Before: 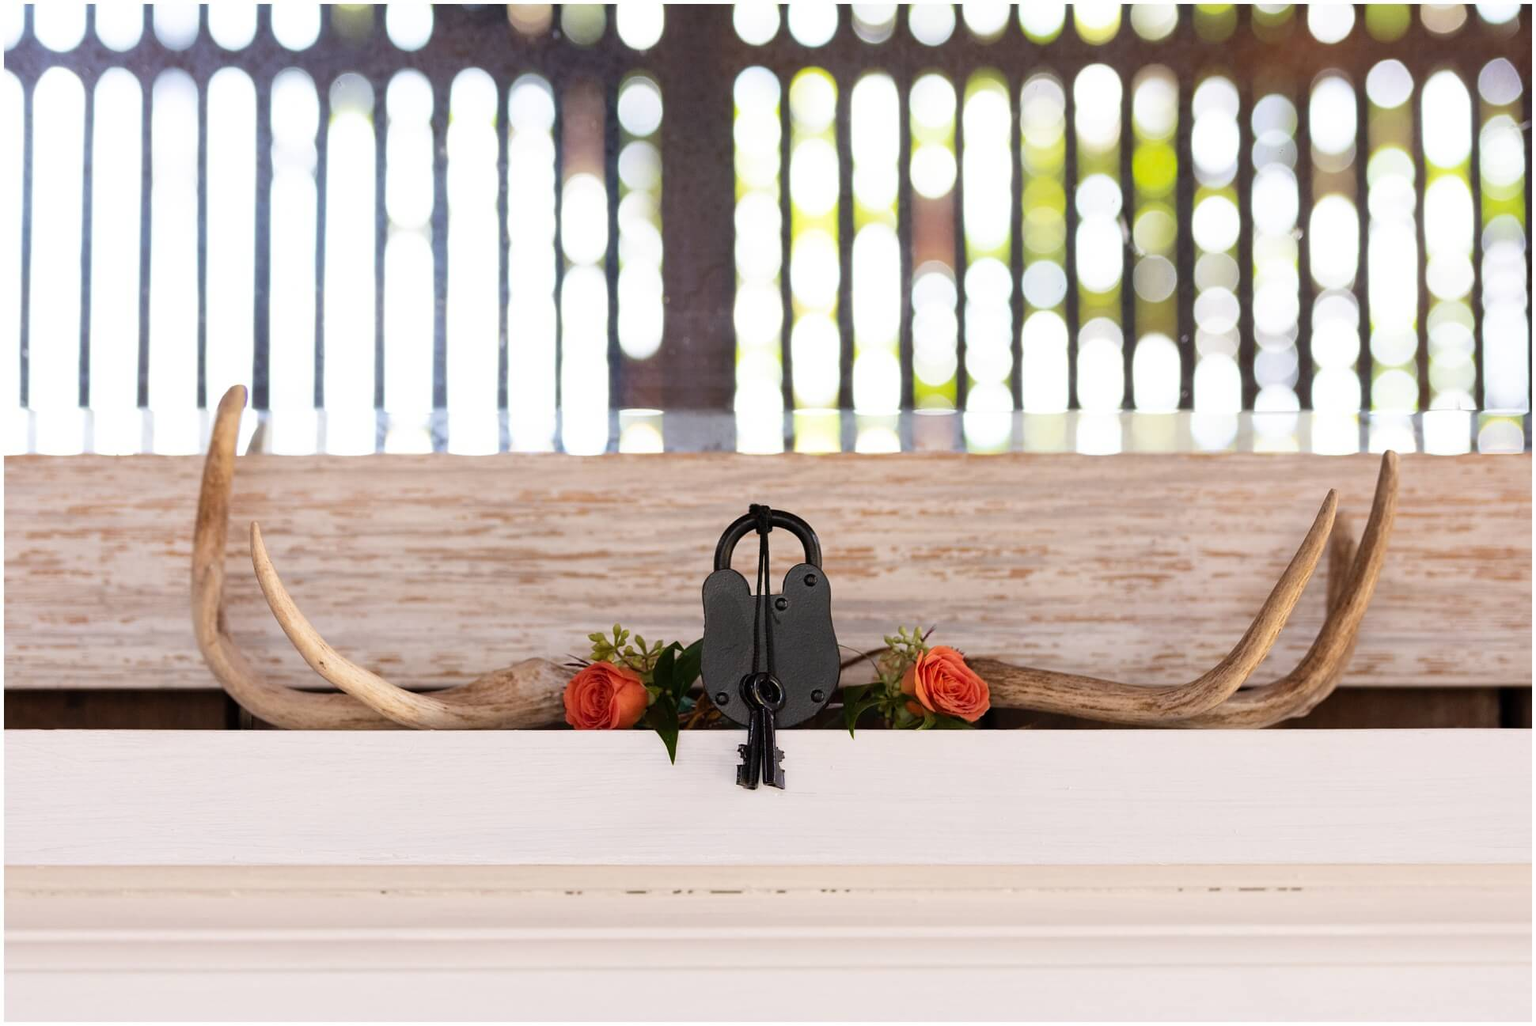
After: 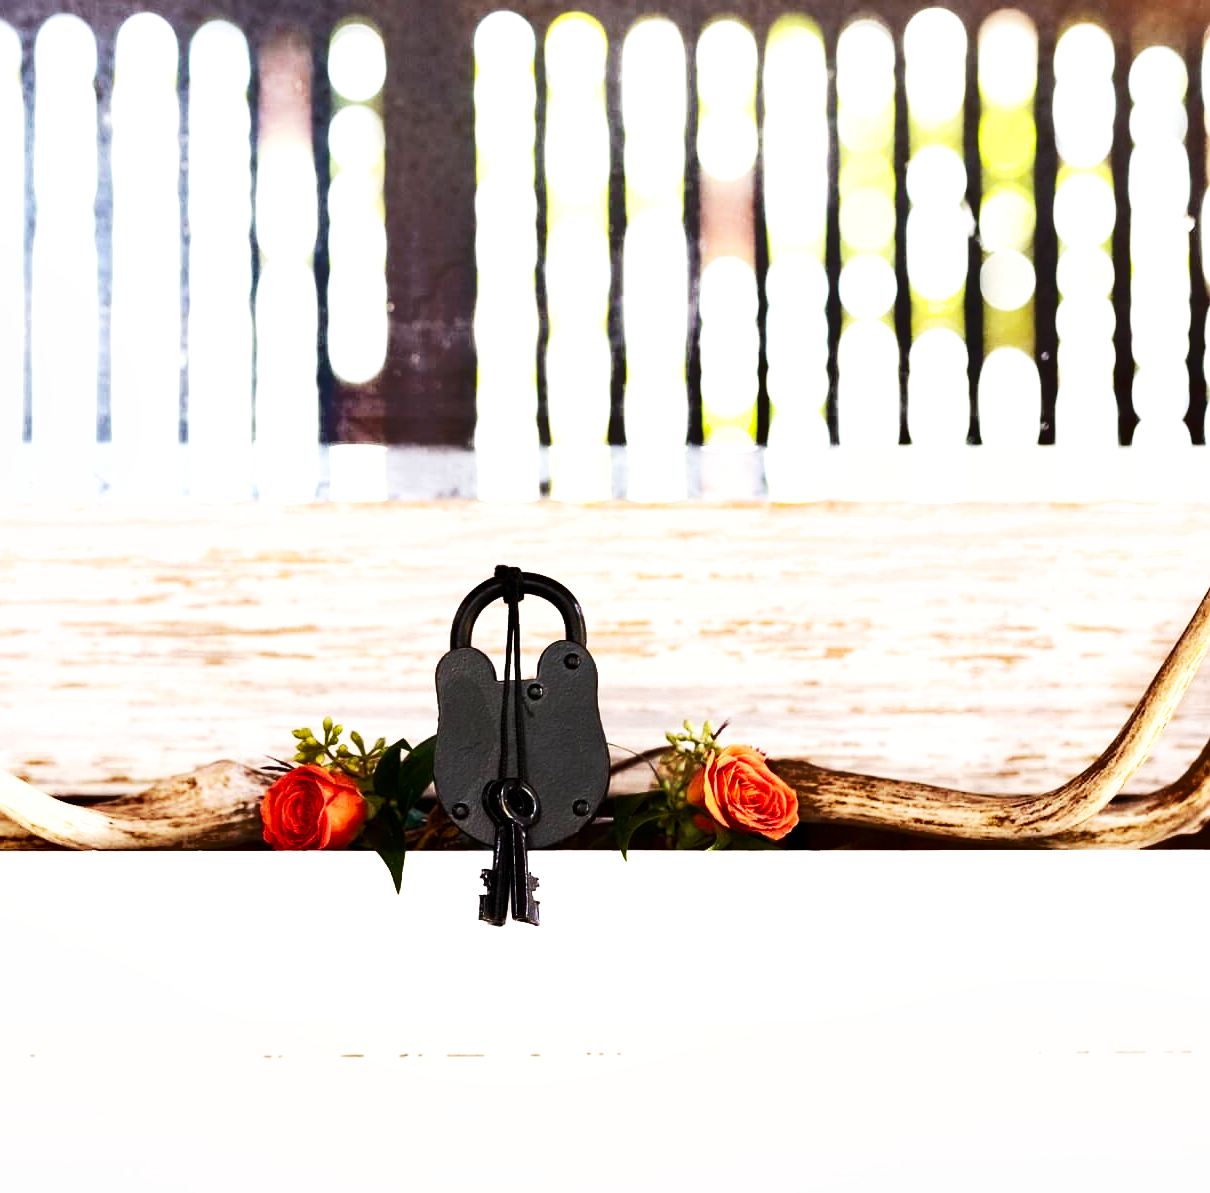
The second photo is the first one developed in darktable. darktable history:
crop and rotate: left 23.298%, top 5.622%, right 14.321%, bottom 2.365%
exposure: black level correction 0, exposure 0.499 EV, compensate highlight preservation false
shadows and highlights: radius 136.15, soften with gaussian
tone equalizer: -8 EV -0.781 EV, -7 EV -0.73 EV, -6 EV -0.591 EV, -5 EV -0.4 EV, -3 EV 0.396 EV, -2 EV 0.6 EV, -1 EV 0.678 EV, +0 EV 0.723 EV, edges refinement/feathering 500, mask exposure compensation -1.57 EV, preserve details no
base curve: curves: ch0 [(0, 0) (0.005, 0.002) (0.193, 0.295) (0.399, 0.664) (0.75, 0.928) (1, 1)], preserve colors none
